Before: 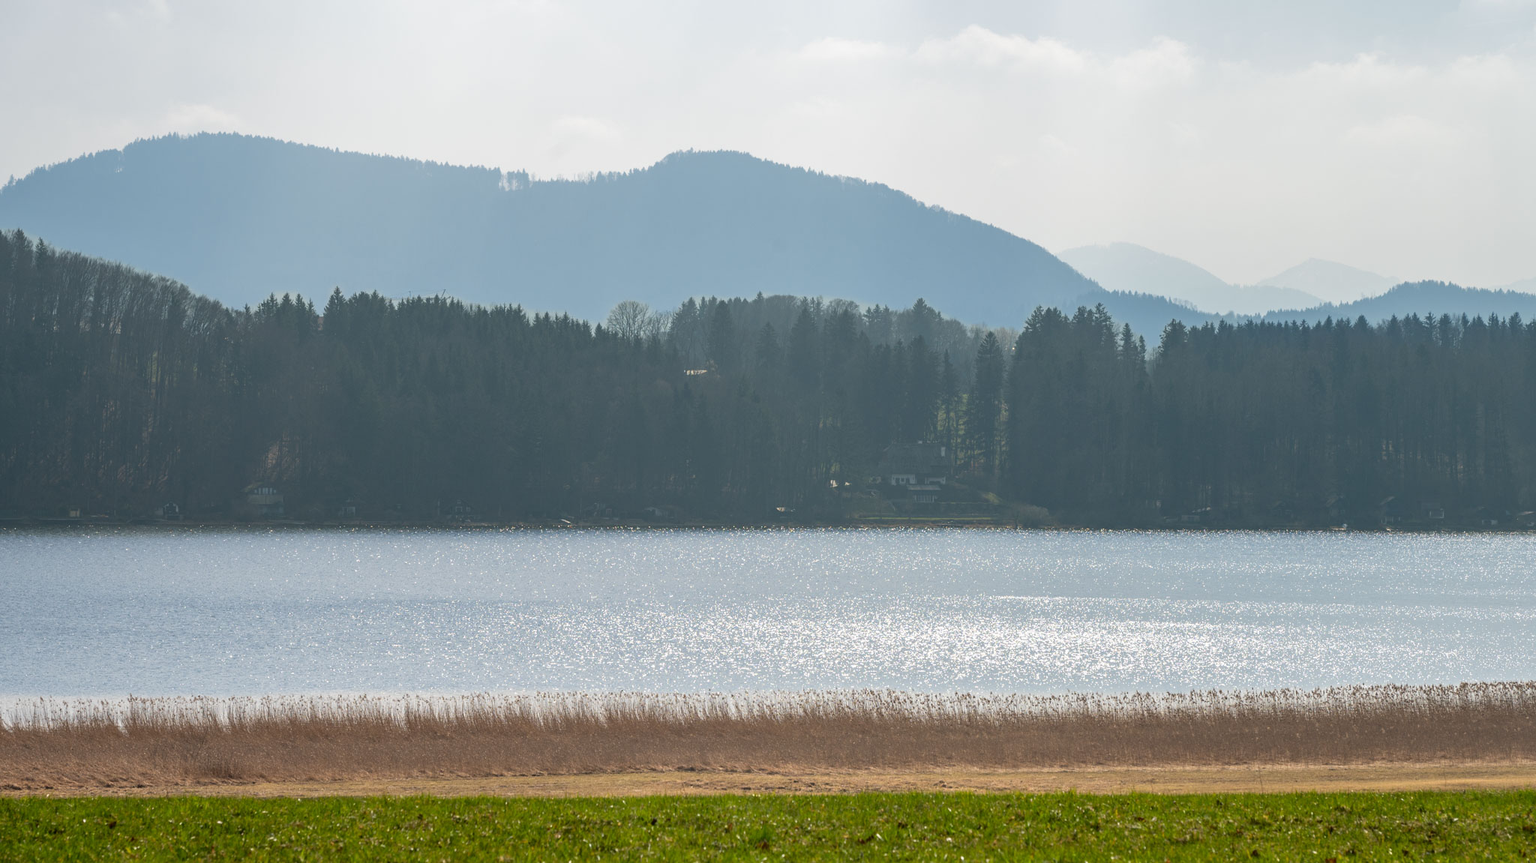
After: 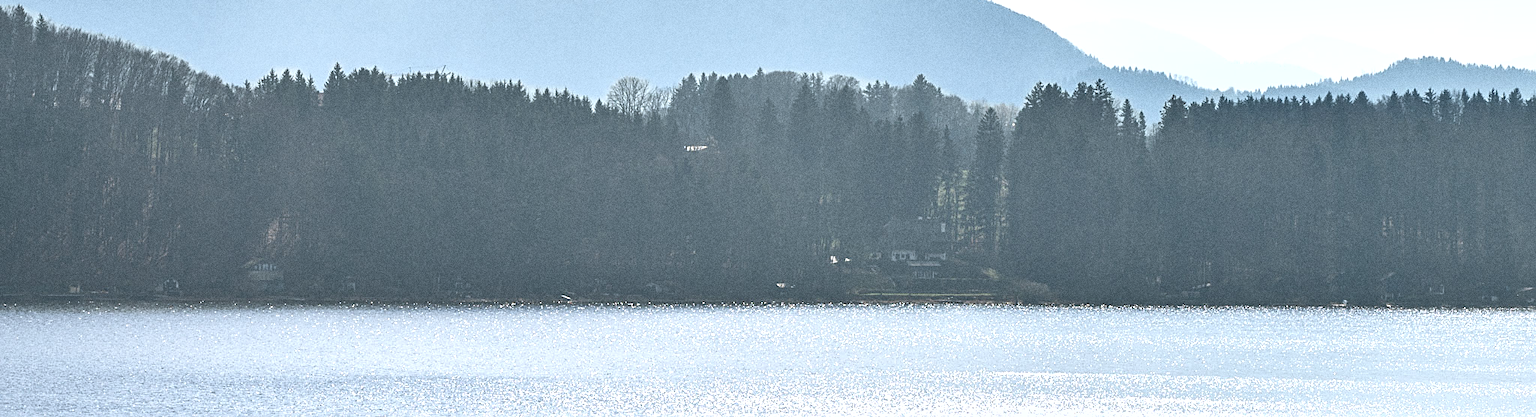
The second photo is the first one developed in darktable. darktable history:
grain: coarseness 0.09 ISO, strength 40%
color correction: highlights a* -0.137, highlights b* -5.91, shadows a* -0.137, shadows b* -0.137
shadows and highlights: soften with gaussian
exposure: black level correction 0, exposure 0.9 EV, compensate exposure bias true, compensate highlight preservation false
contrast brightness saturation: contrast 0.1, saturation -0.3
sharpen: on, module defaults
crop and rotate: top 26.056%, bottom 25.543%
